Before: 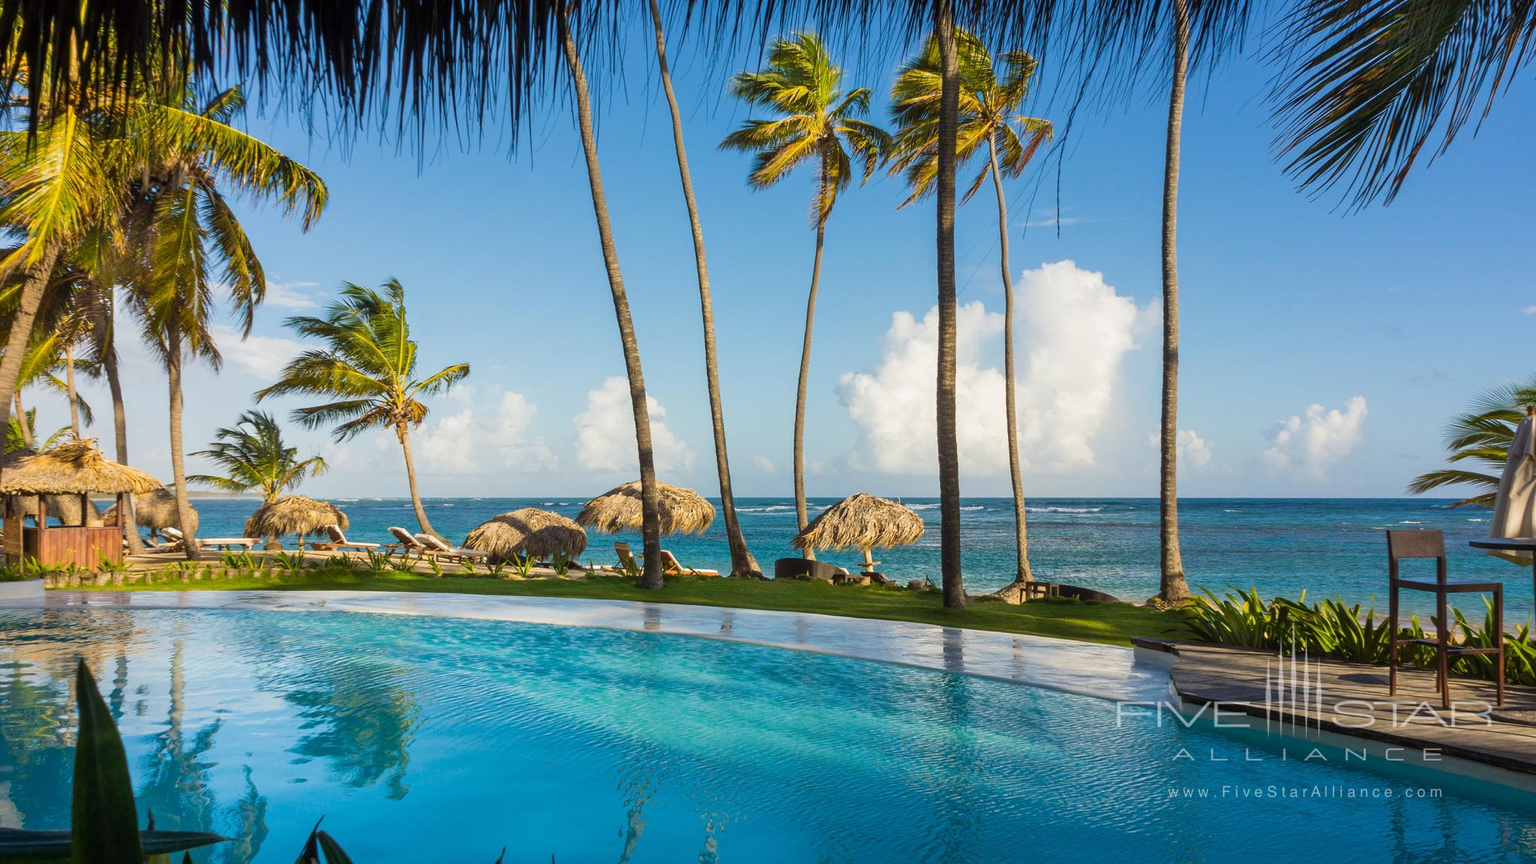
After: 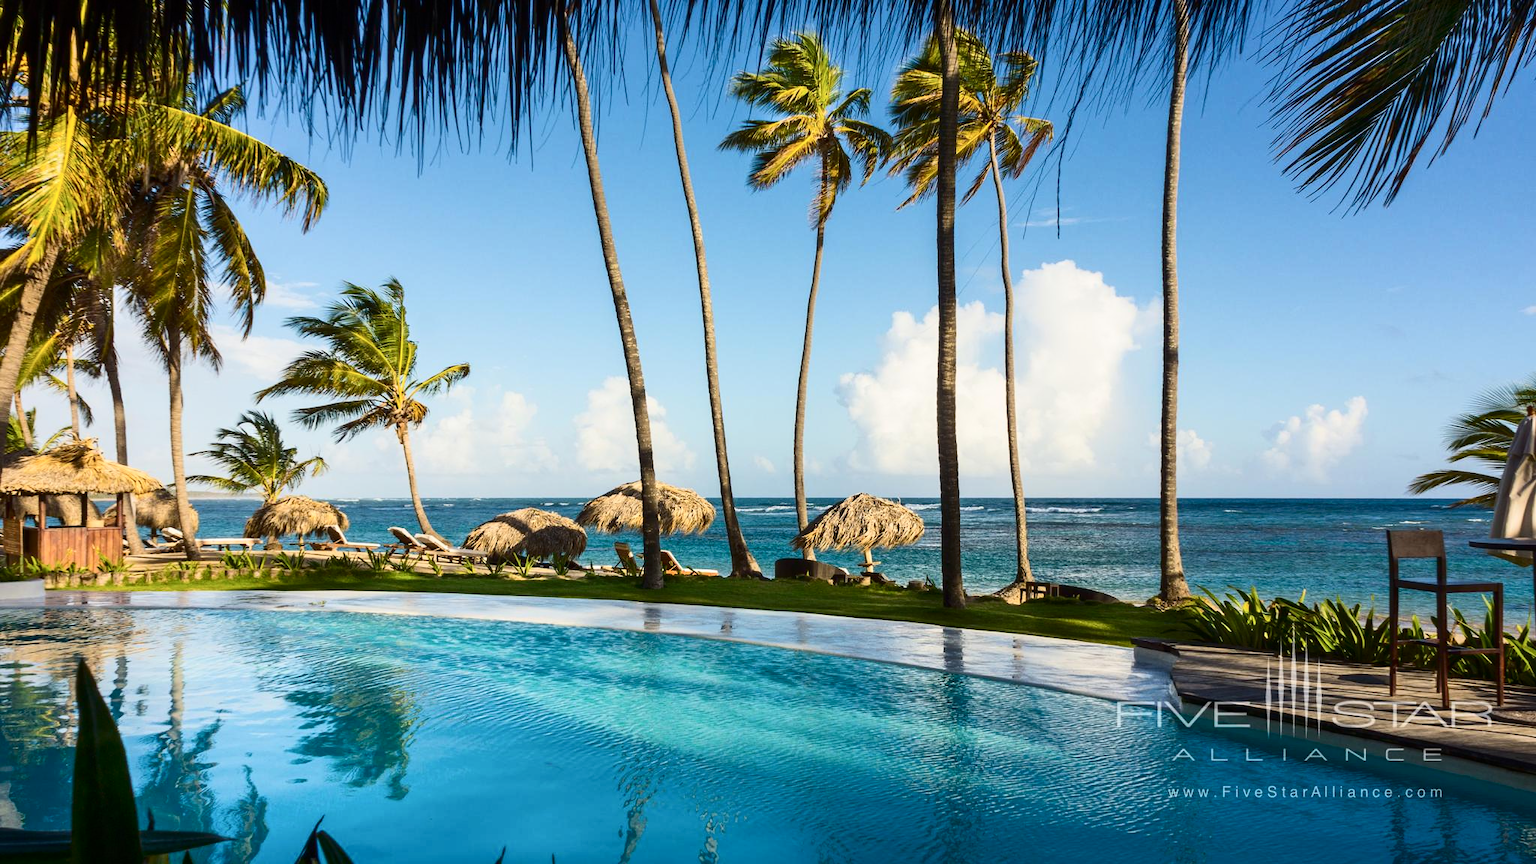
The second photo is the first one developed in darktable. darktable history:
contrast brightness saturation: contrast 0.27
